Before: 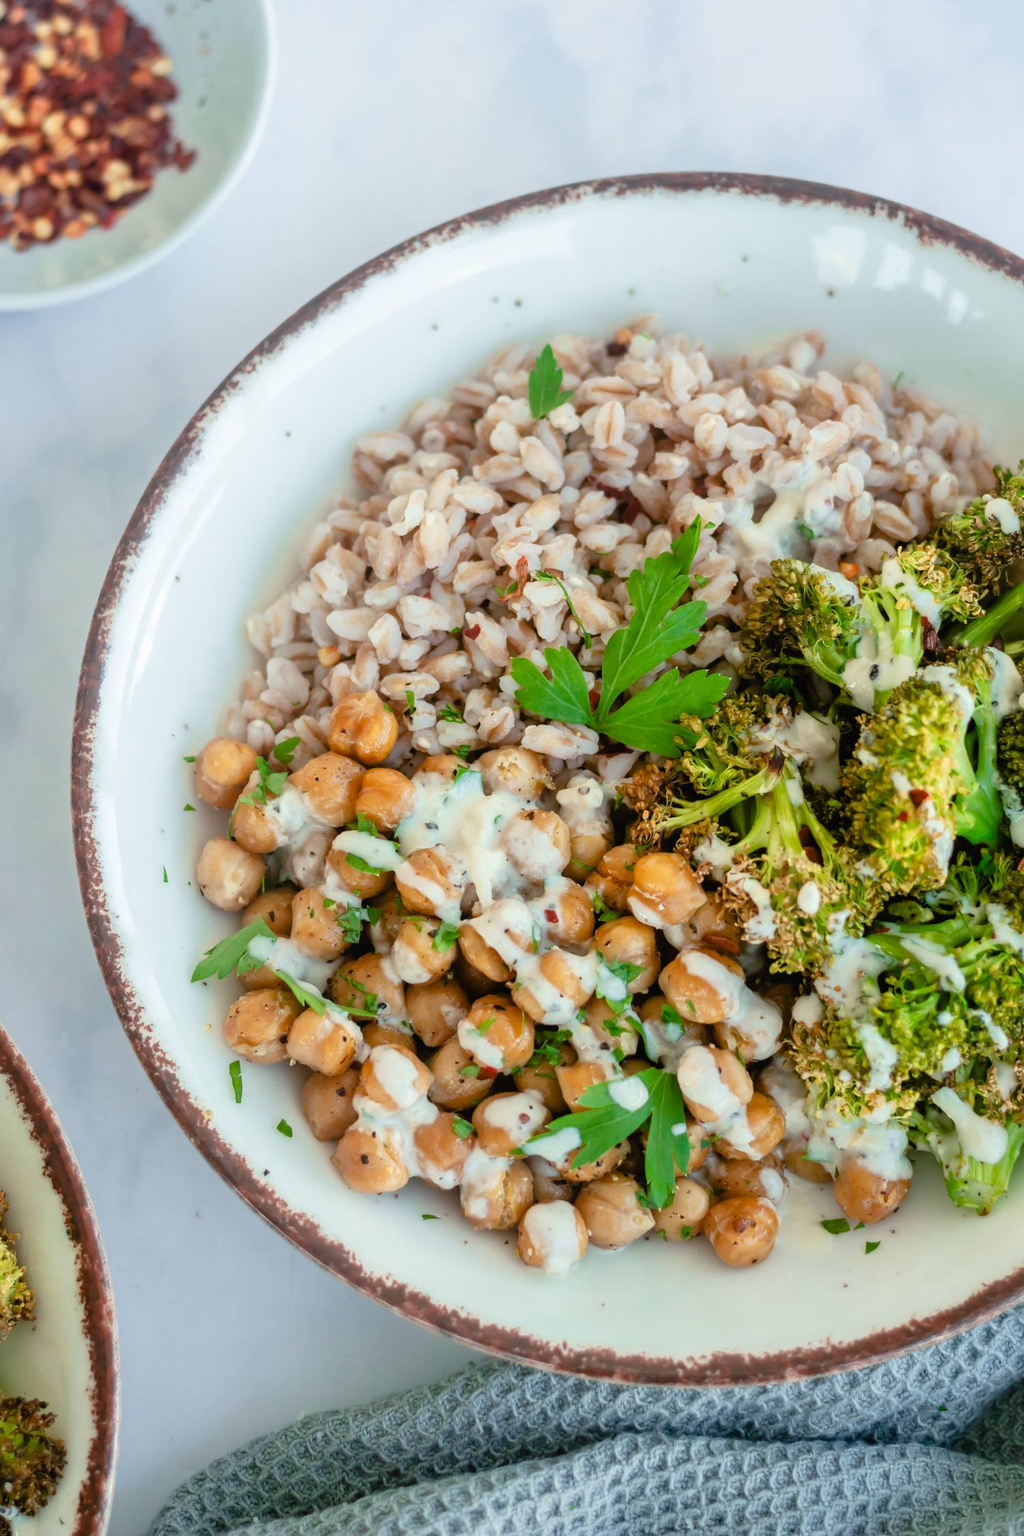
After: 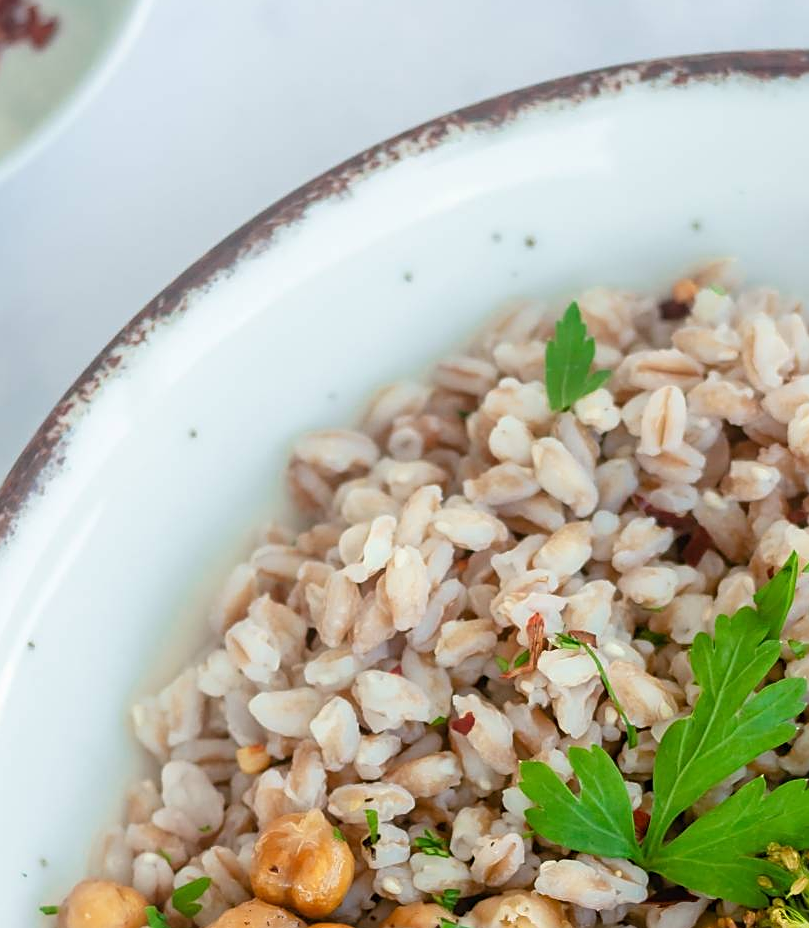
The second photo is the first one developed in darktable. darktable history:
sharpen: on, module defaults
crop: left 15.313%, top 9.018%, right 30.697%, bottom 49.092%
